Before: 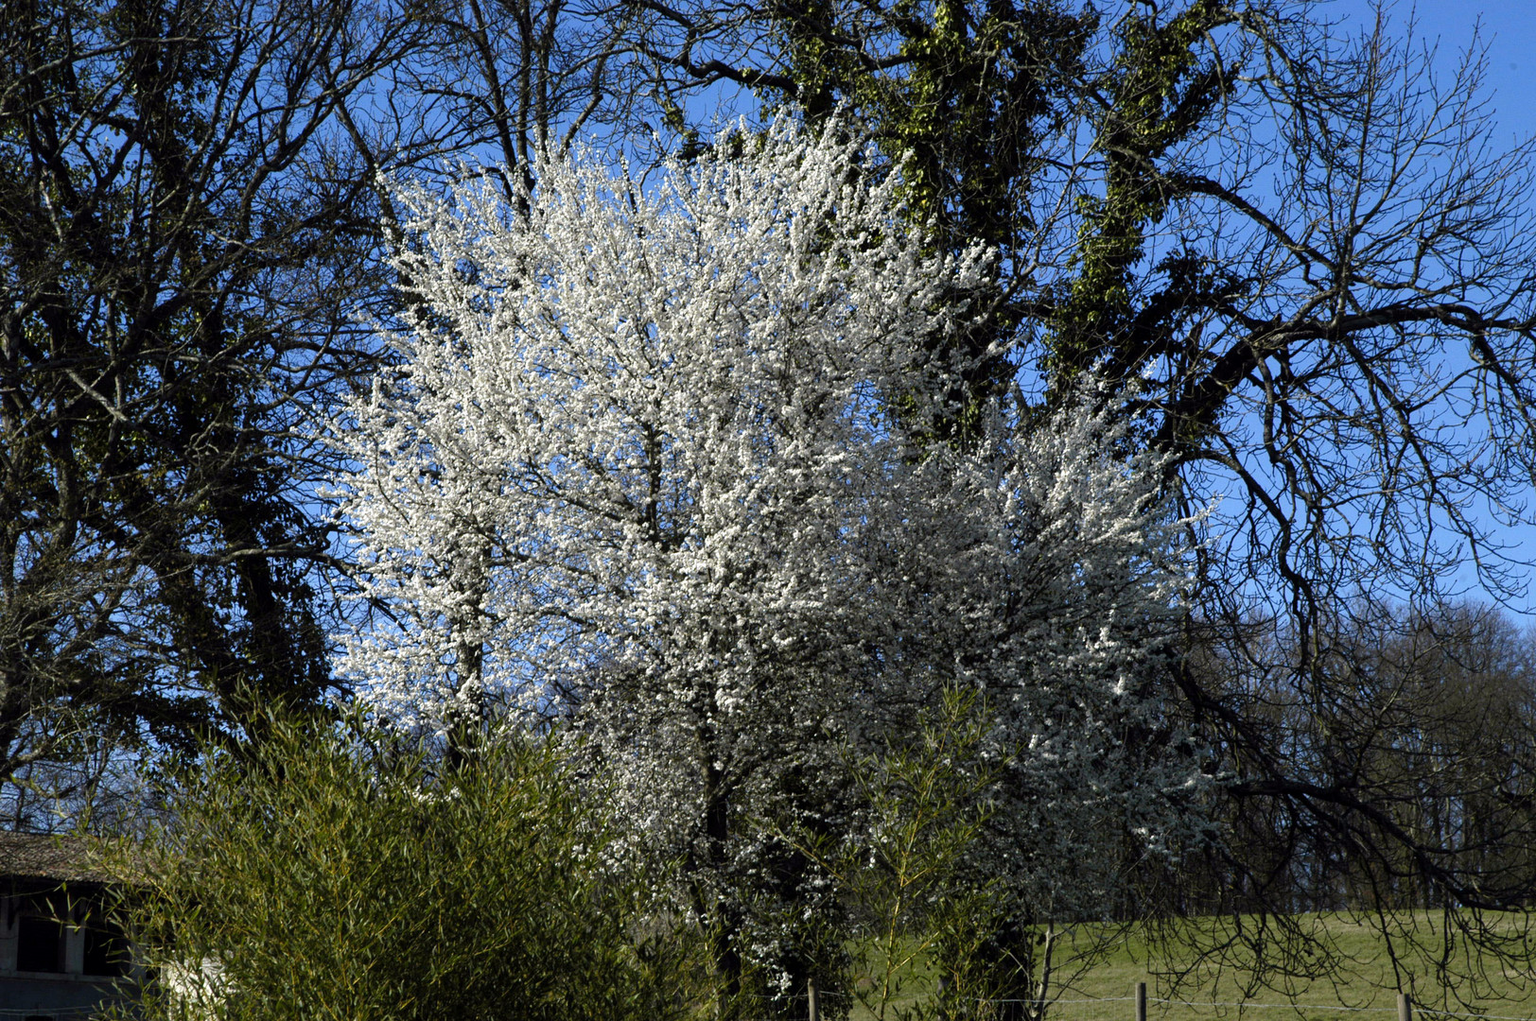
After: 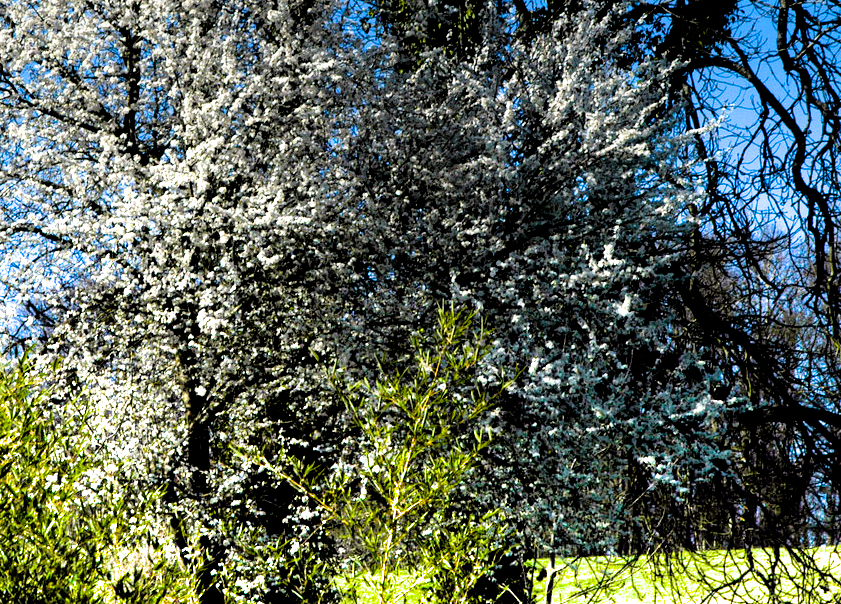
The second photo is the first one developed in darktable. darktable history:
graduated density: density -3.9 EV
color balance rgb: linear chroma grading › global chroma 15%, perceptual saturation grading › global saturation 30%
crop: left 34.479%, top 38.822%, right 13.718%, bottom 5.172%
filmic rgb: black relative exposure -3.64 EV, white relative exposure 2.44 EV, hardness 3.29
